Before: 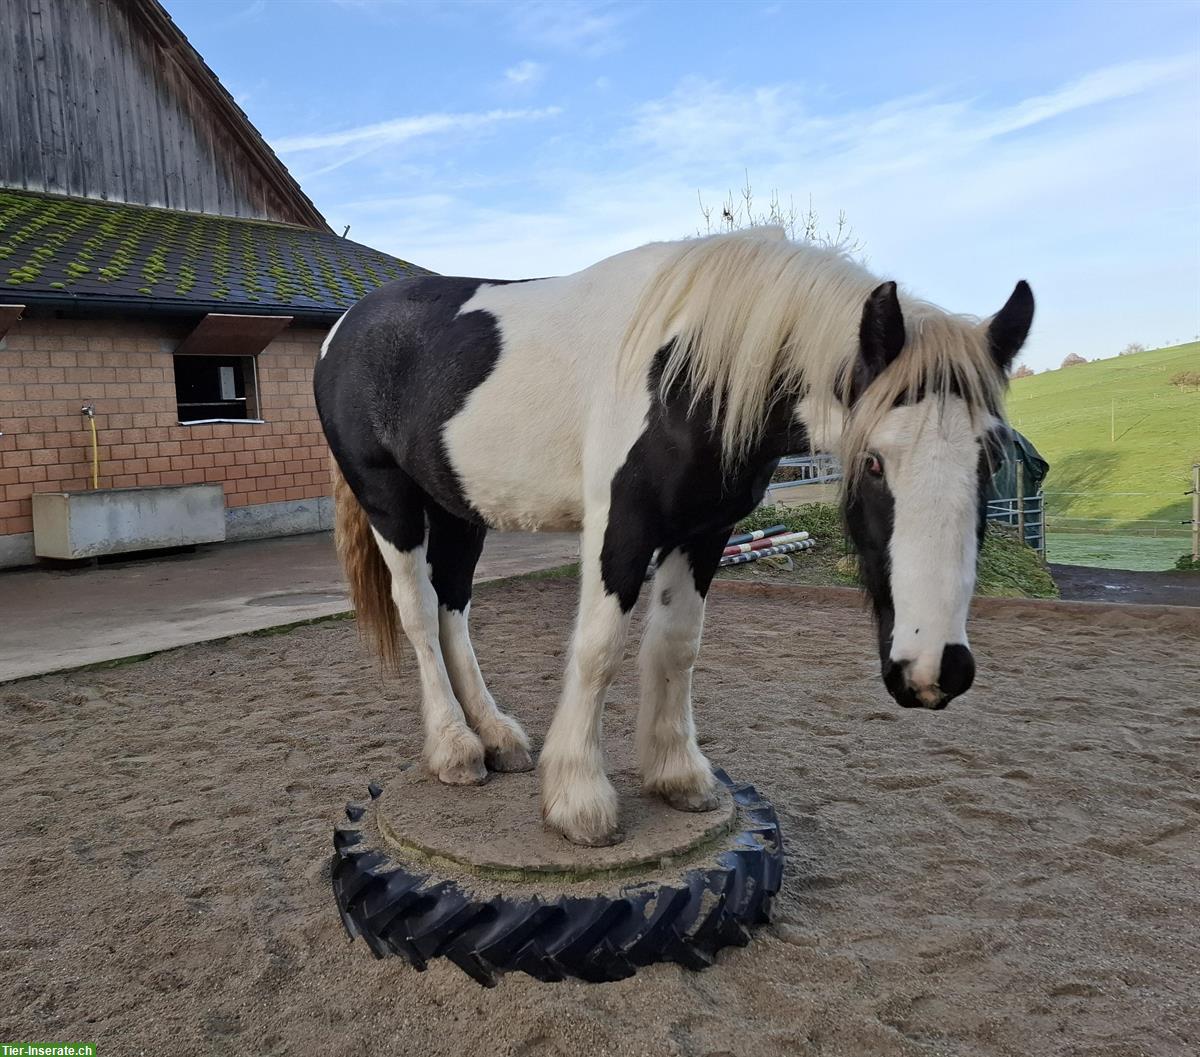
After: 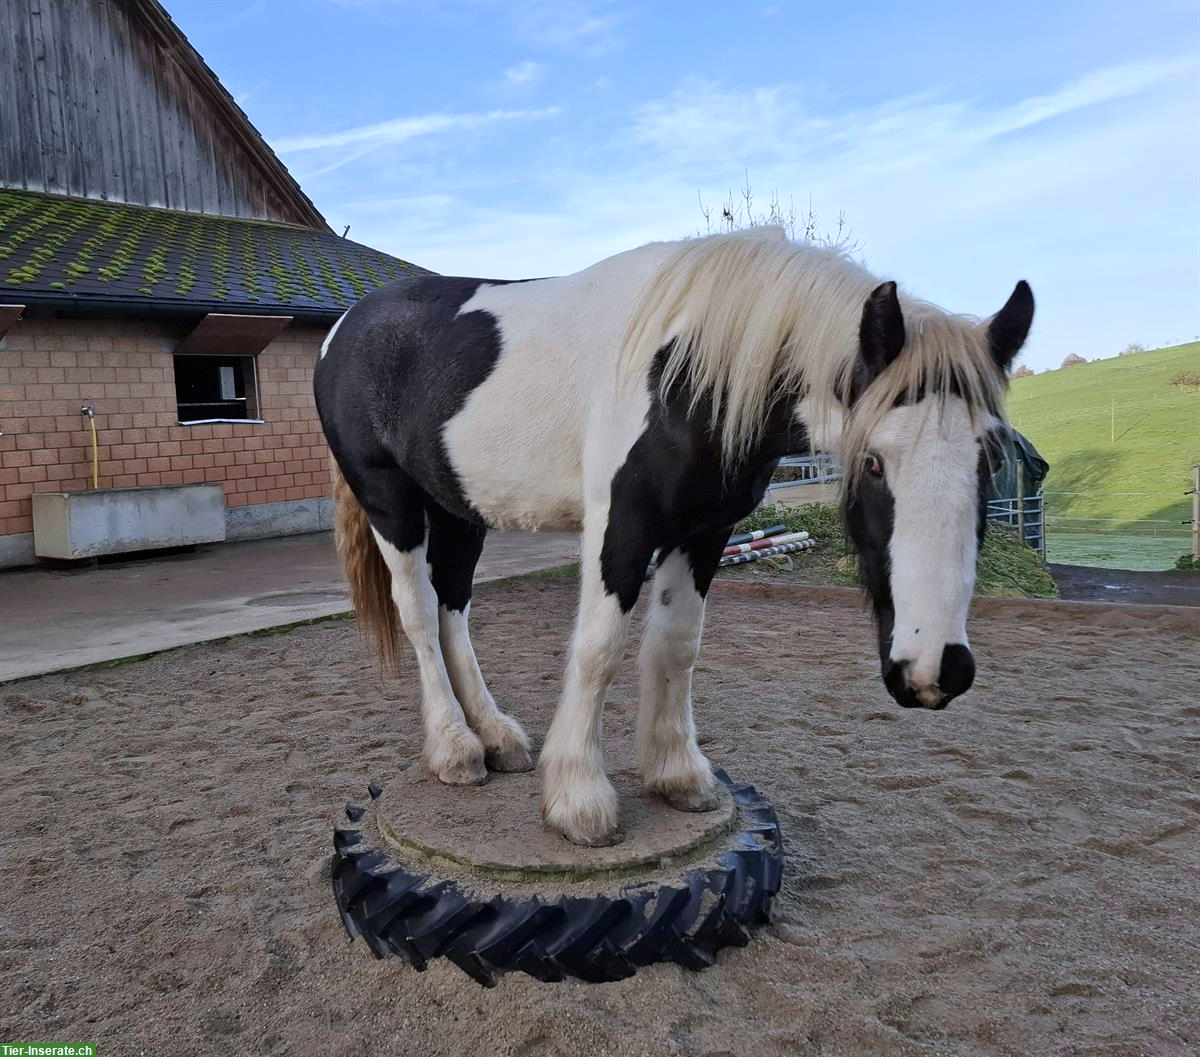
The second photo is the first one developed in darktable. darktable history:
color calibration: gray › normalize channels true, illuminant as shot in camera, x 0.358, y 0.373, temperature 4628.91 K, gamut compression 0.028
